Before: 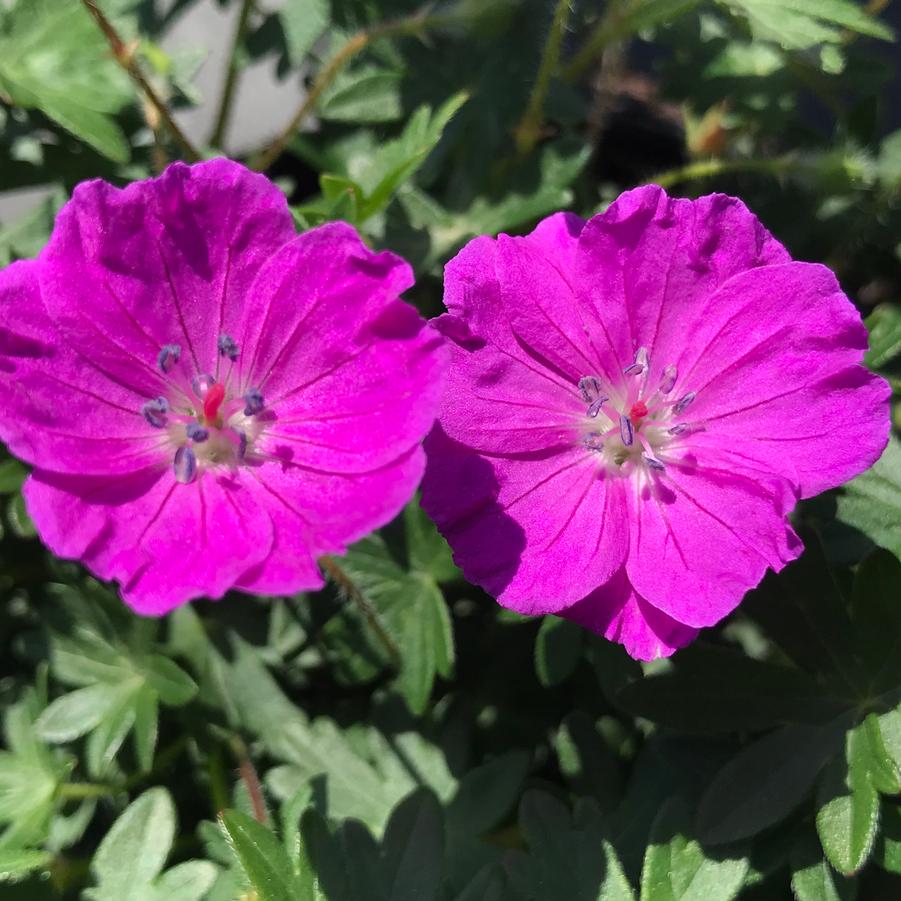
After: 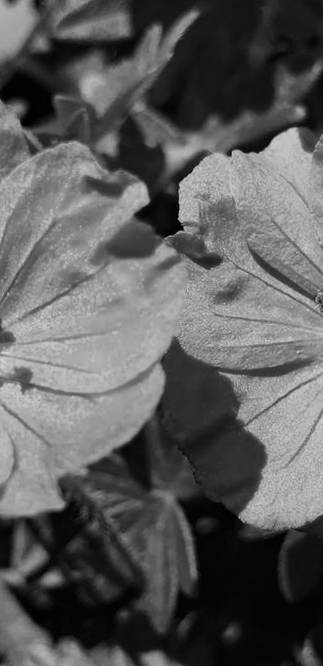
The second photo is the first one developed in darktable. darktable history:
crop and rotate: left 29.476%, top 10.214%, right 35.32%, bottom 17.333%
rotate and perspective: rotation -1.24°, automatic cropping off
tone equalizer: -8 EV 0.25 EV, -7 EV 0.417 EV, -6 EV 0.417 EV, -5 EV 0.25 EV, -3 EV -0.25 EV, -2 EV -0.417 EV, -1 EV -0.417 EV, +0 EV -0.25 EV, edges refinement/feathering 500, mask exposure compensation -1.57 EV, preserve details guided filter
color calibration: output gray [0.31, 0.36, 0.33, 0], gray › normalize channels true, illuminant same as pipeline (D50), adaptation XYZ, x 0.346, y 0.359, gamut compression 0
haze removal: compatibility mode true, adaptive false
color zones: curves: ch0 [(0.068, 0.464) (0.25, 0.5) (0.48, 0.508) (0.75, 0.536) (0.886, 0.476) (0.967, 0.456)]; ch1 [(0.066, 0.456) (0.25, 0.5) (0.616, 0.508) (0.746, 0.56) (0.934, 0.444)]
contrast brightness saturation: contrast 0.28
